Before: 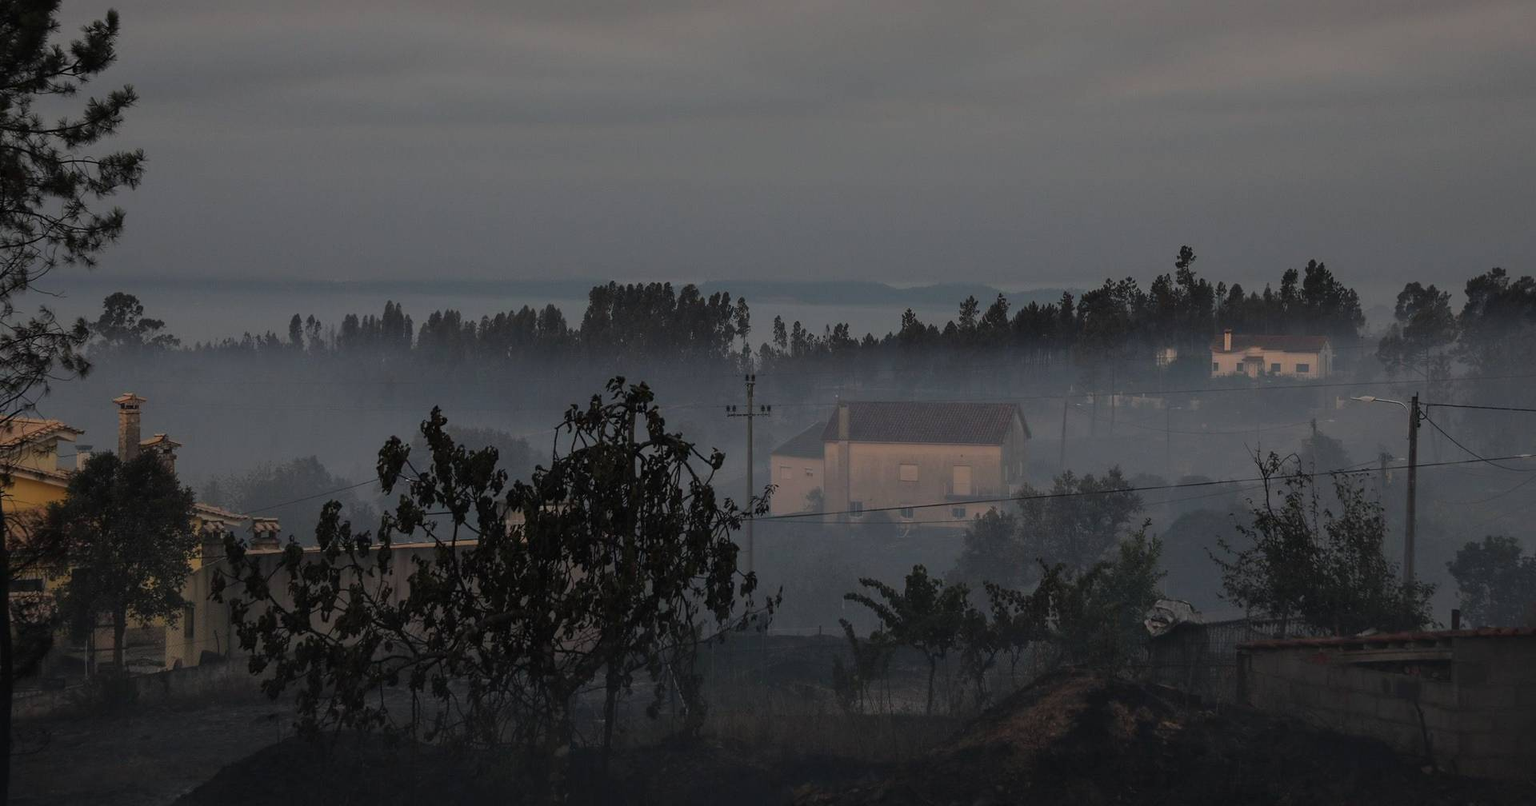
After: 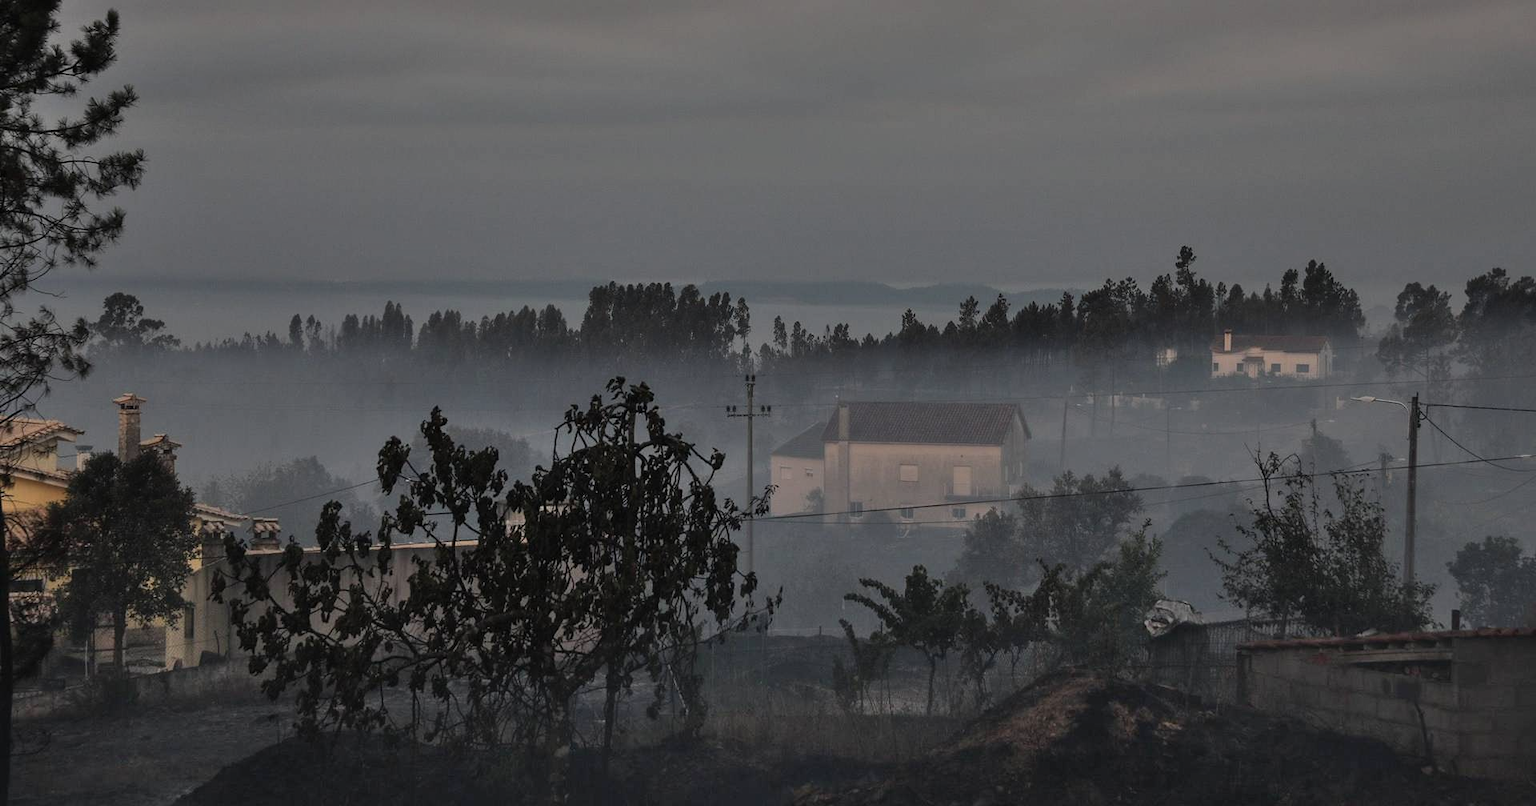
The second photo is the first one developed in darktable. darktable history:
contrast brightness saturation: contrast 0.06, brightness -0.01, saturation -0.23
shadows and highlights: low approximation 0.01, soften with gaussian
